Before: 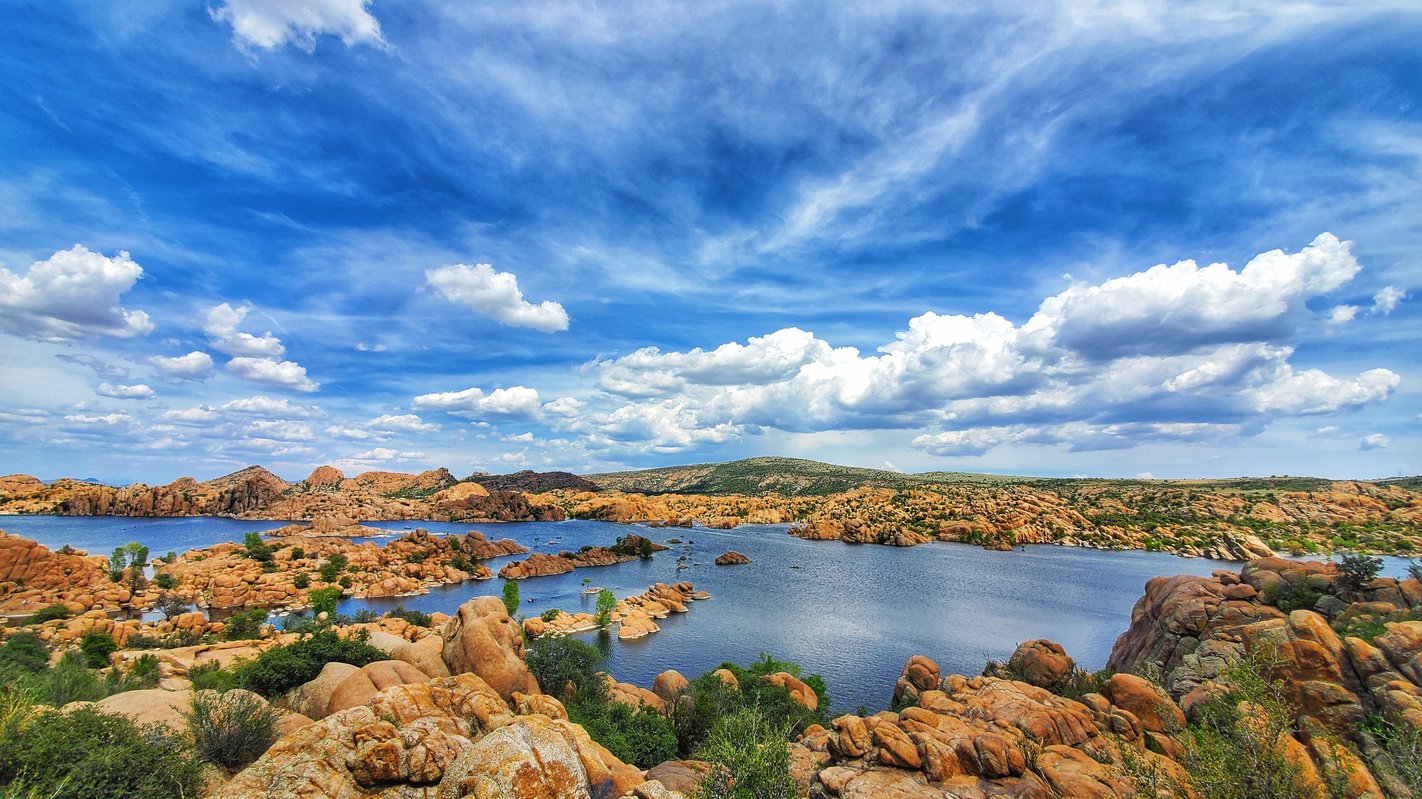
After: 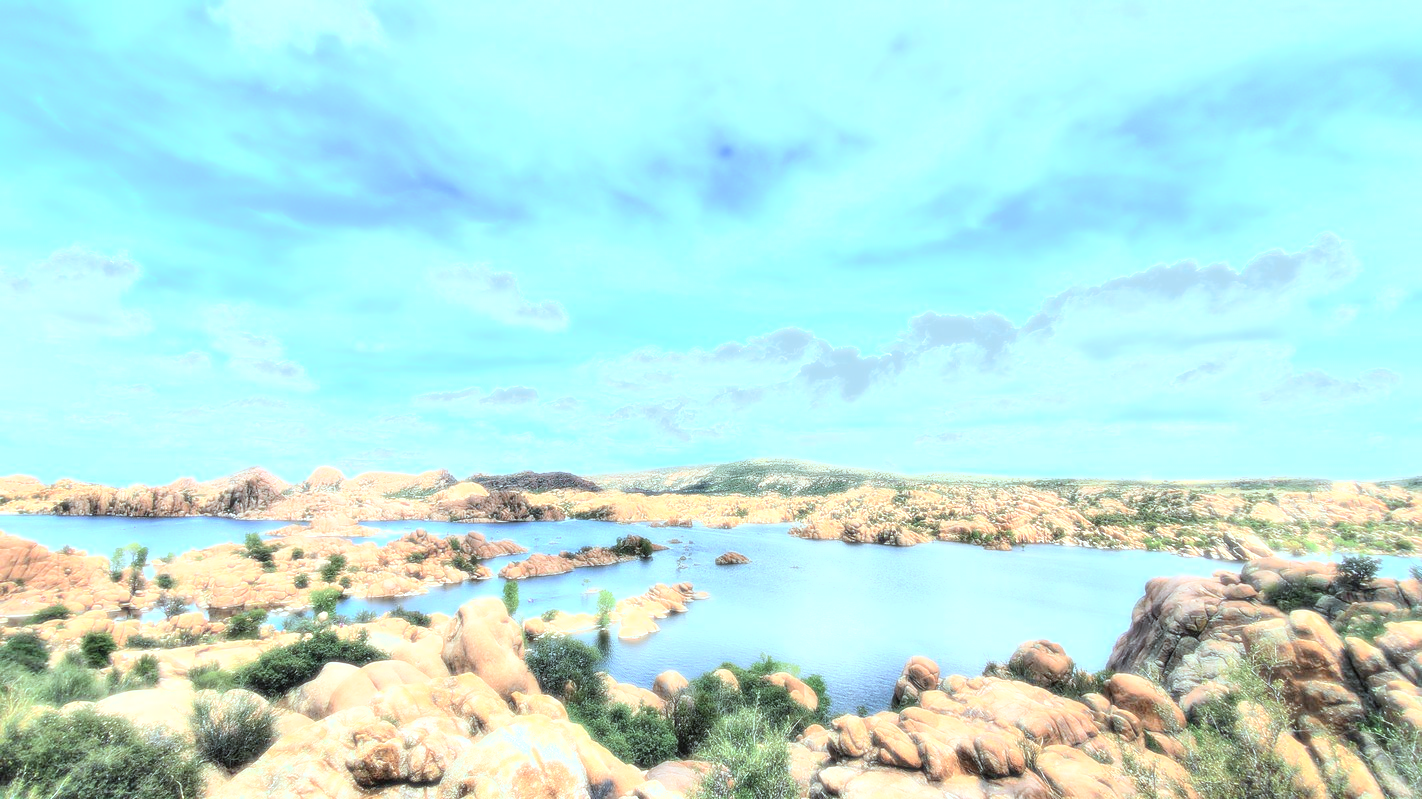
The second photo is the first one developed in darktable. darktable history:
bloom: size 0%, threshold 54.82%, strength 8.31%
exposure: exposure 1.089 EV, compensate highlight preservation false
color correction: highlights a* -12.64, highlights b* -18.1, saturation 0.7
